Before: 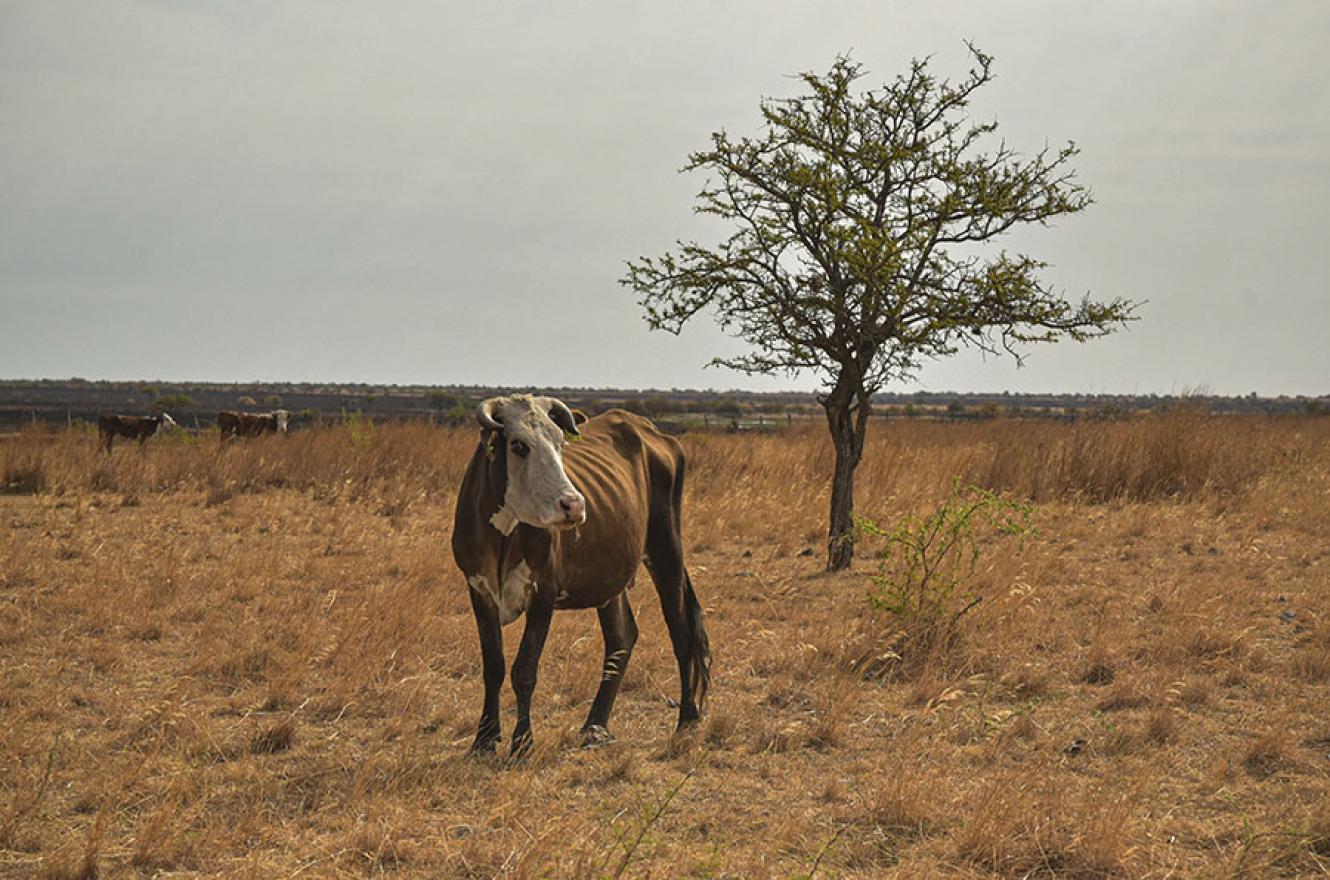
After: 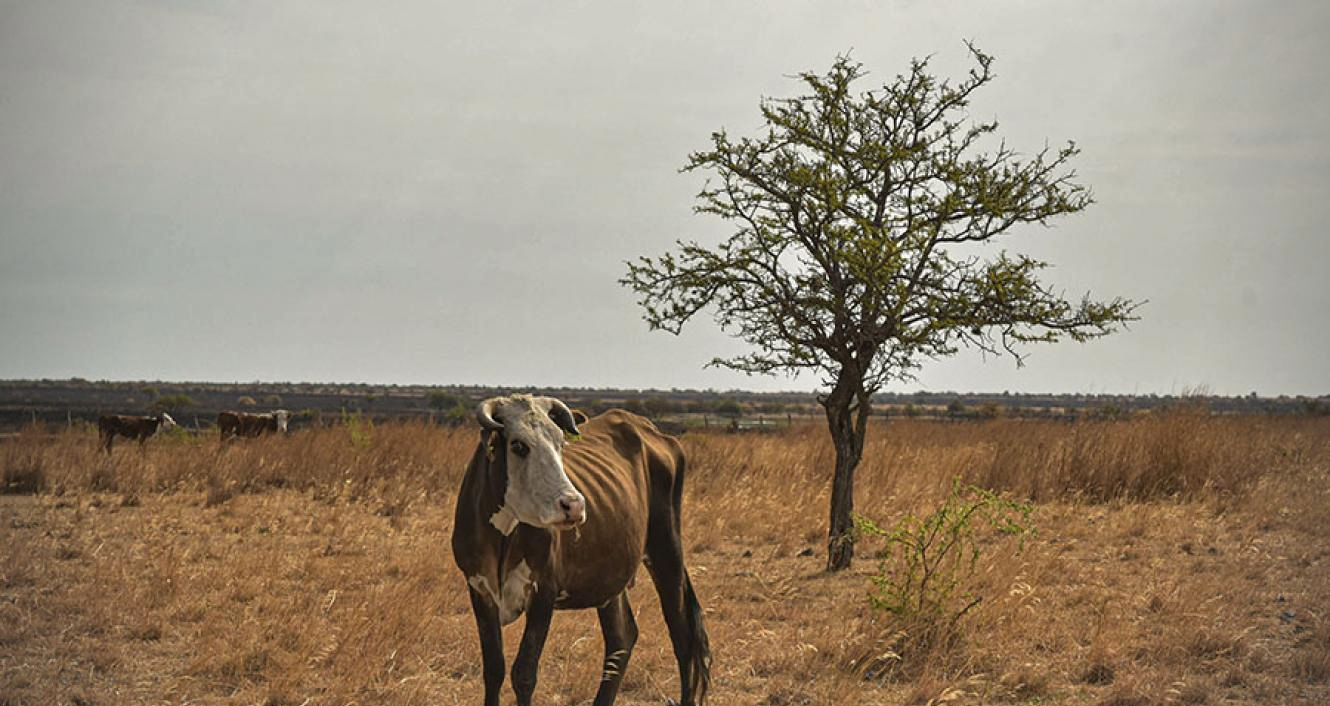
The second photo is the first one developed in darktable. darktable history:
crop: bottom 19.687%
local contrast: mode bilateral grid, contrast 20, coarseness 51, detail 119%, midtone range 0.2
vignetting: on, module defaults
